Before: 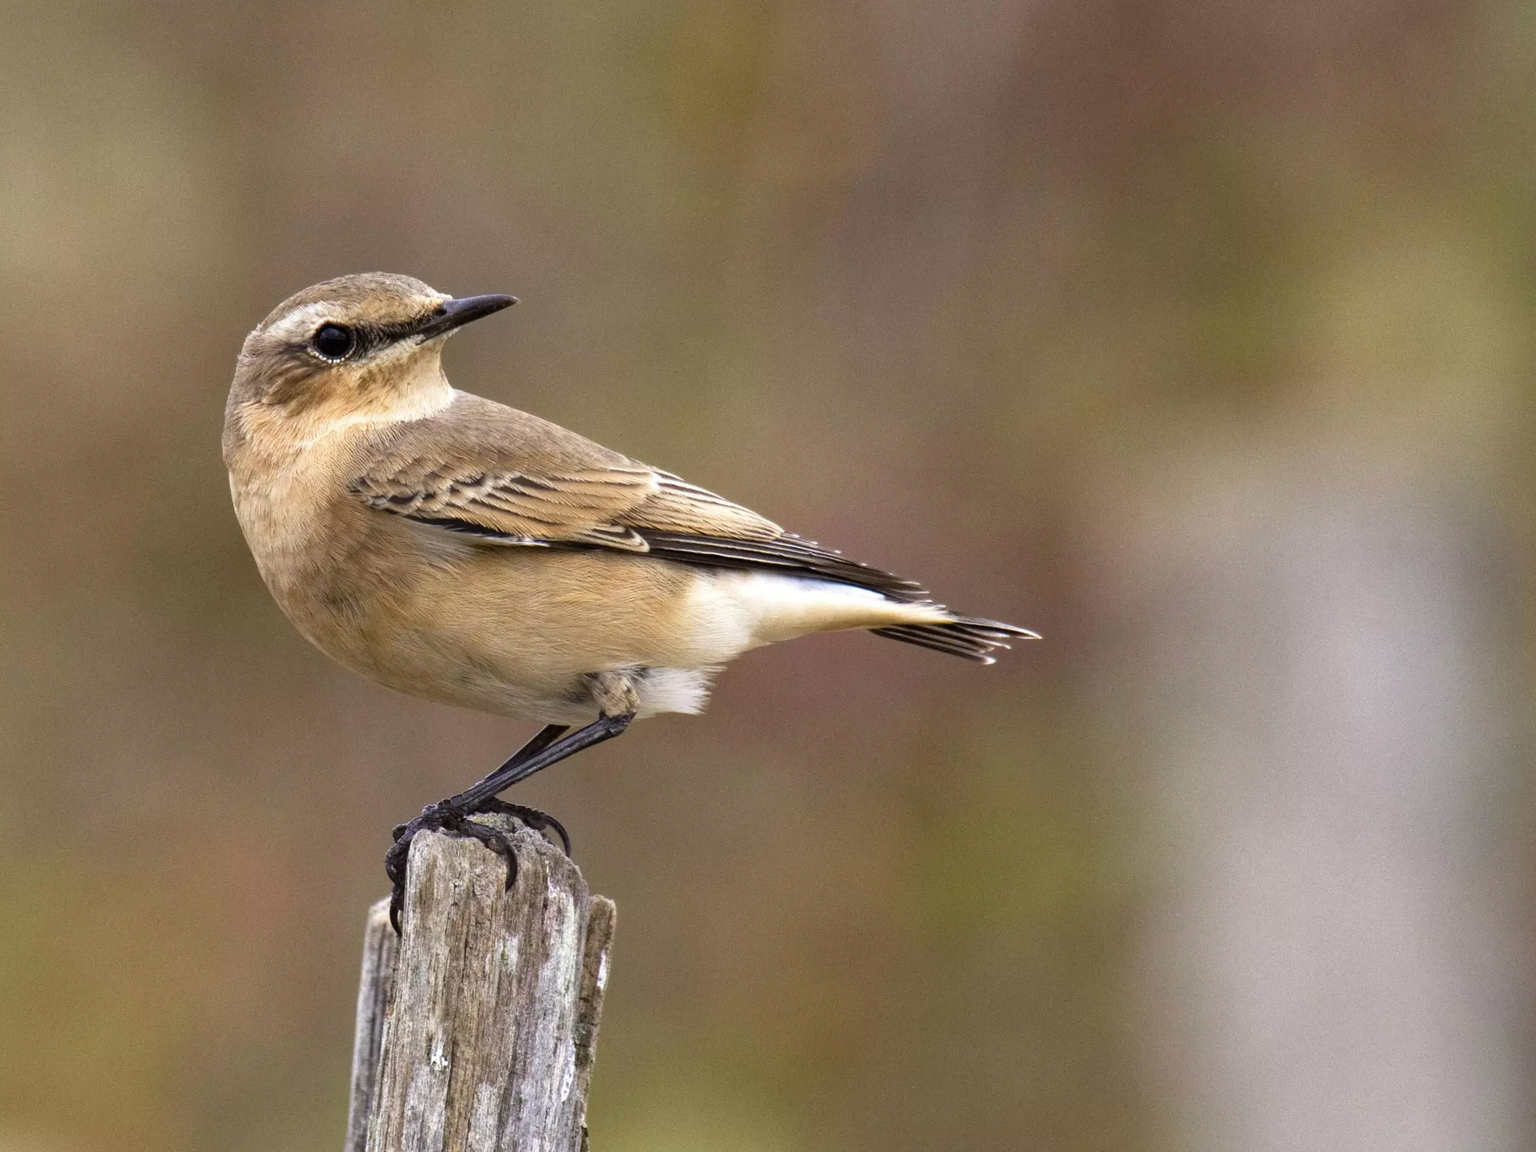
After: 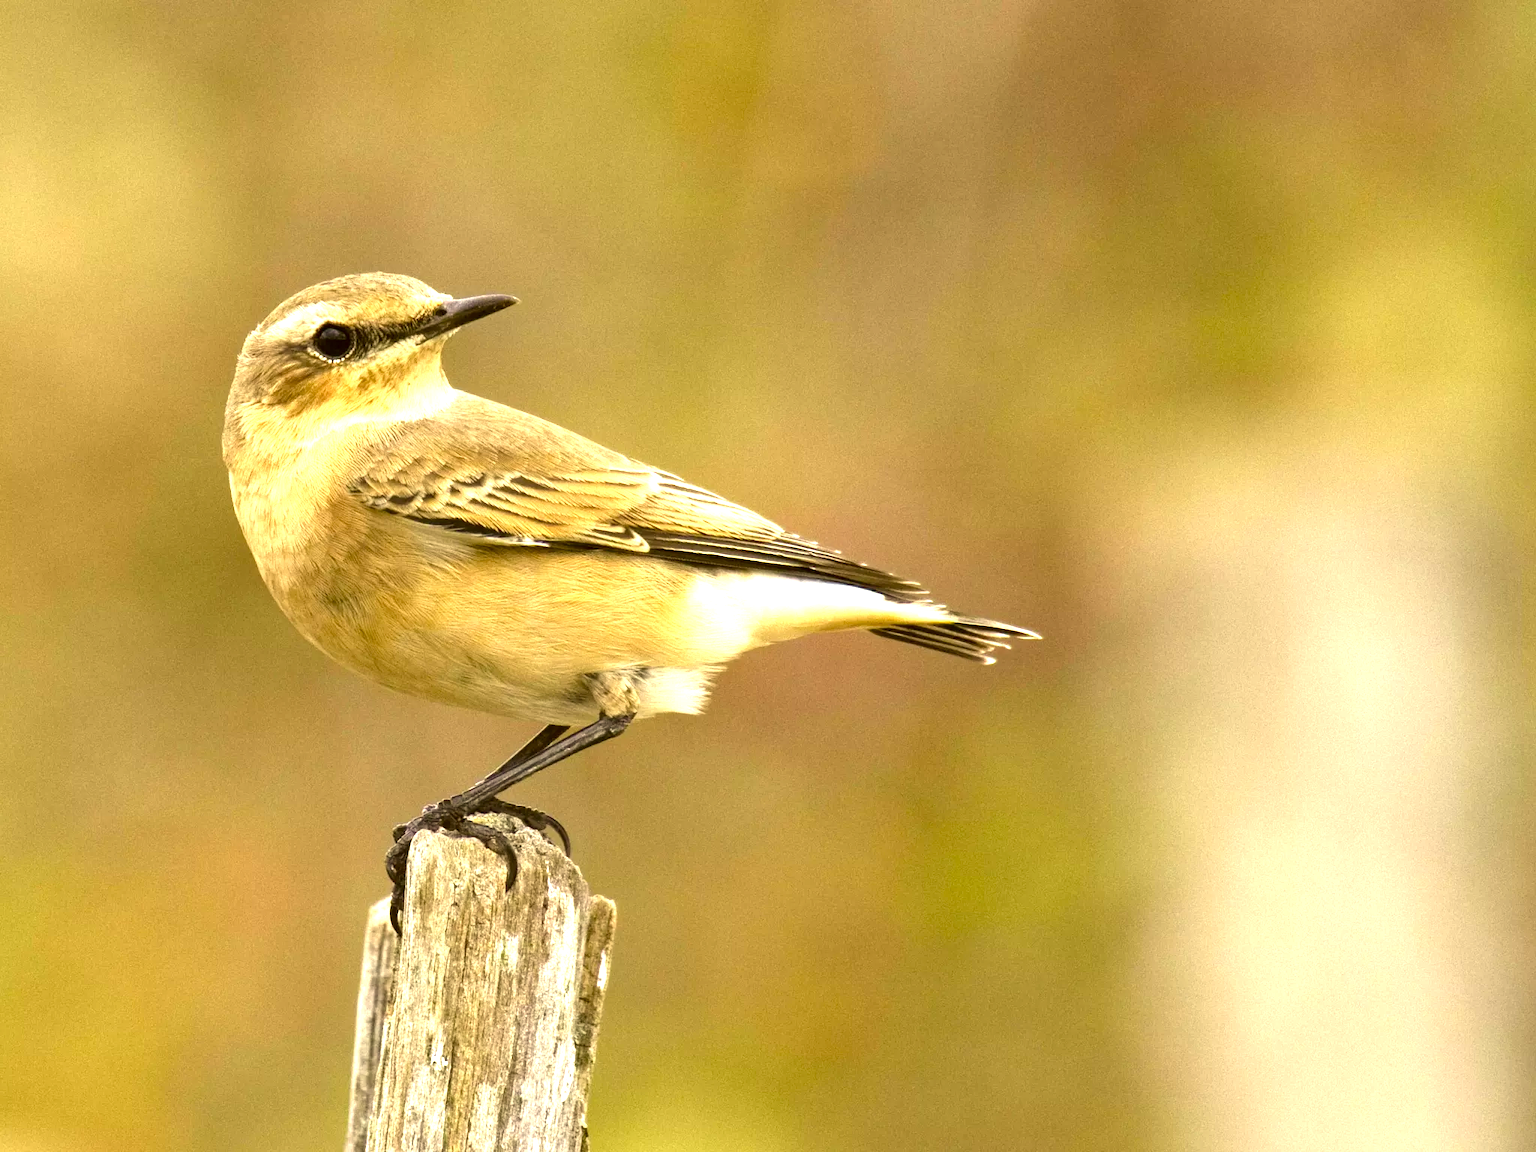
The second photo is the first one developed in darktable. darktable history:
exposure: black level correction 0, exposure 1.2 EV, compensate highlight preservation false
color correction: highlights a* 0.162, highlights b* 29.53, shadows a* -0.162, shadows b* 21.09
